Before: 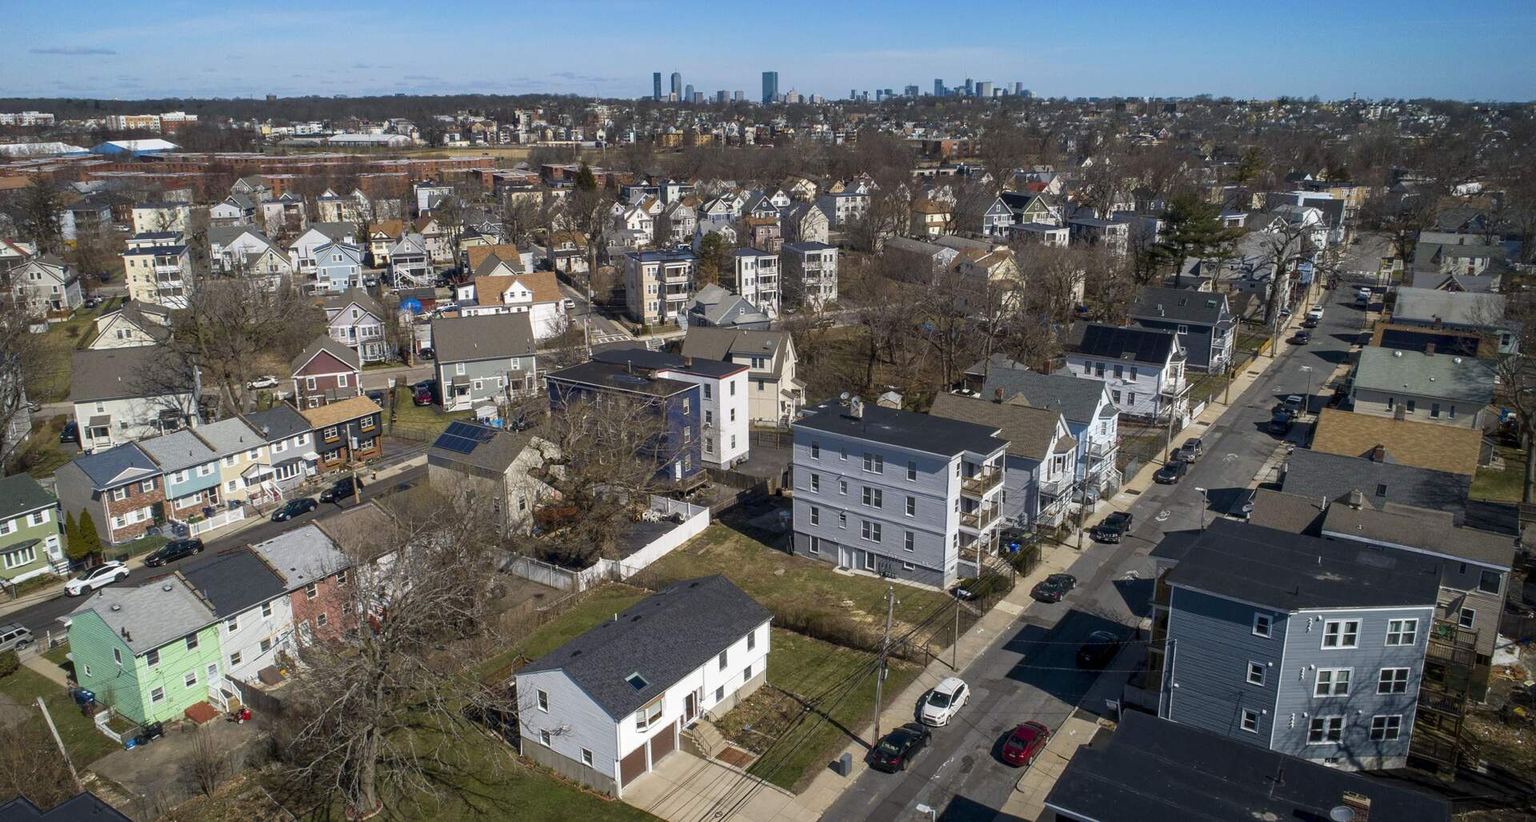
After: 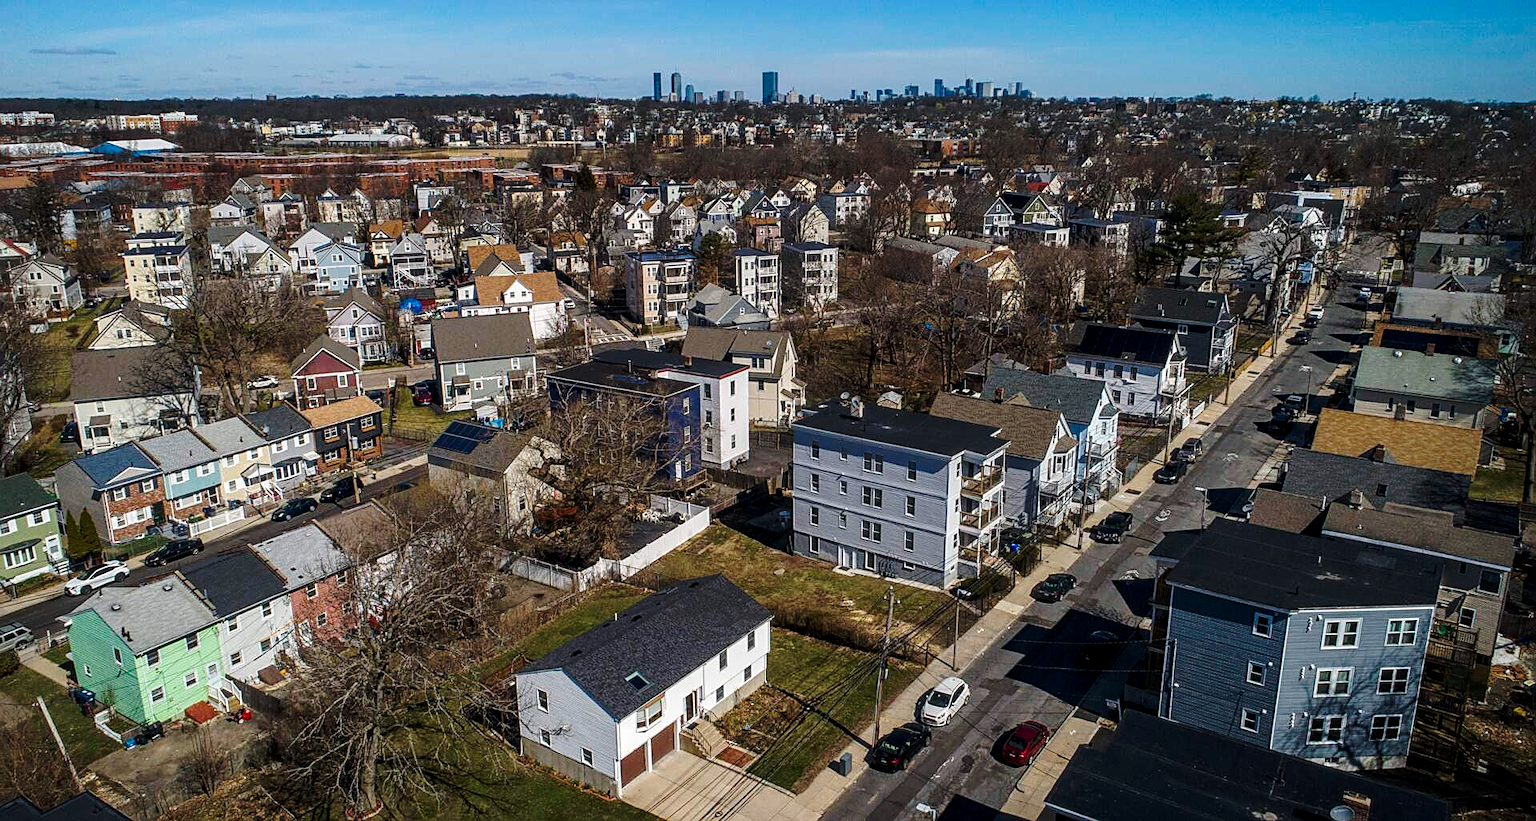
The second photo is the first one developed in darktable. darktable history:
base curve: curves: ch0 [(0, 0) (0.073, 0.04) (0.157, 0.139) (0.492, 0.492) (0.758, 0.758) (1, 1)], preserve colors none
local contrast: on, module defaults
sharpen: on, module defaults
